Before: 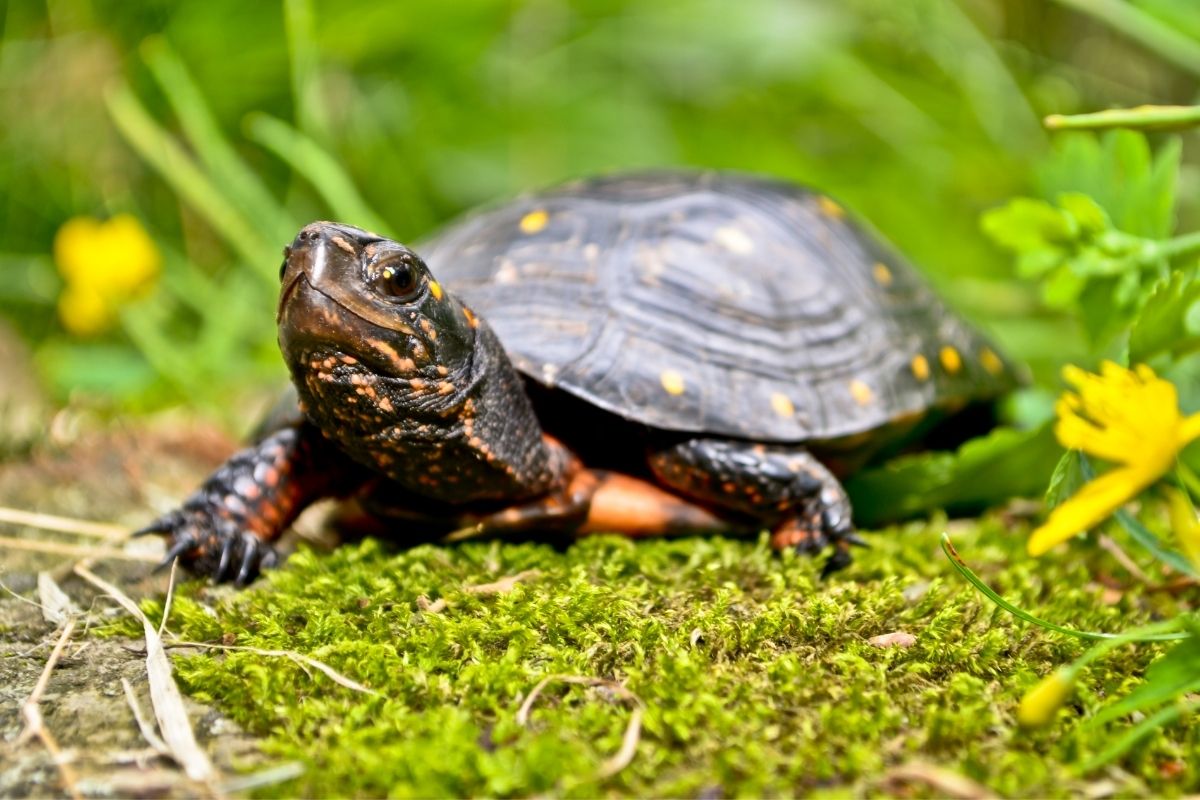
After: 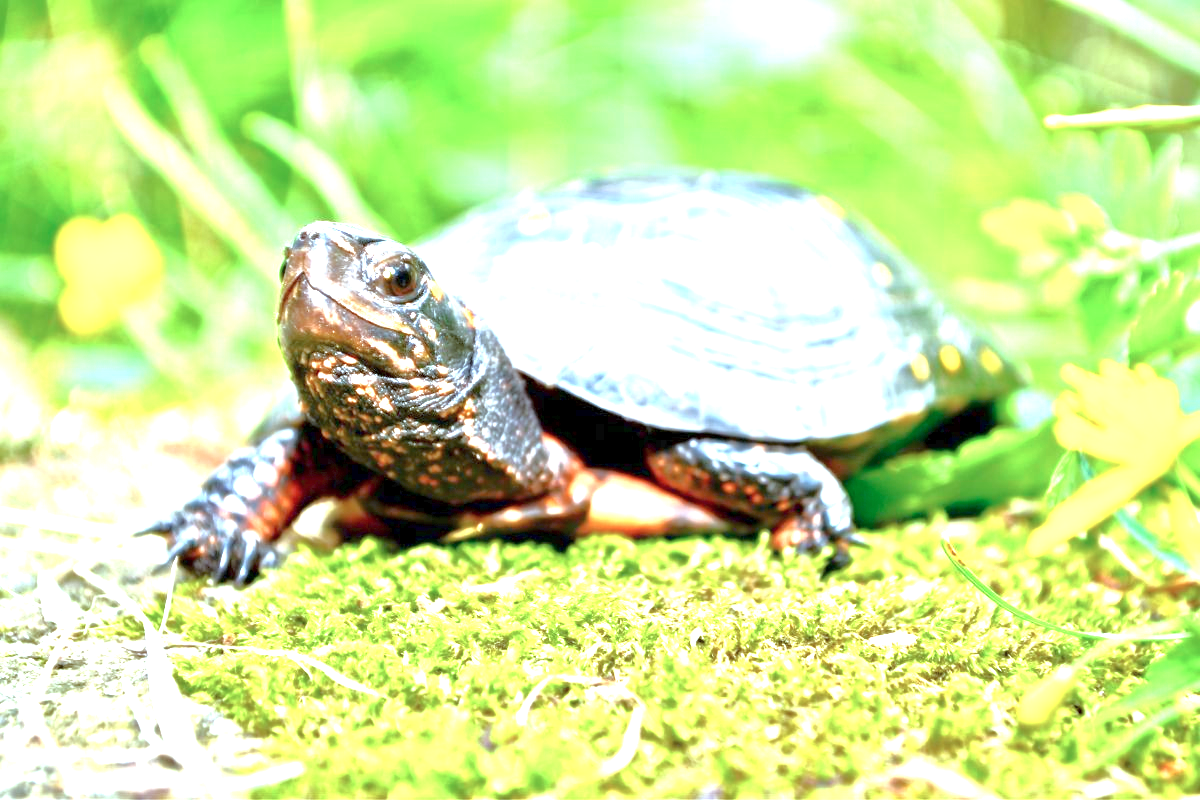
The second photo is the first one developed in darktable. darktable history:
exposure: exposure 2.928 EV, compensate highlight preservation false
color correction: highlights a* -9.82, highlights b* -21.34
tone equalizer: -8 EV -0.033 EV, -7 EV 0.02 EV, -6 EV -0.008 EV, -5 EV 0.008 EV, -4 EV -0.048 EV, -3 EV -0.233 EV, -2 EV -0.651 EV, -1 EV -0.962 EV, +0 EV -0.944 EV, edges refinement/feathering 500, mask exposure compensation -1.57 EV, preserve details no
